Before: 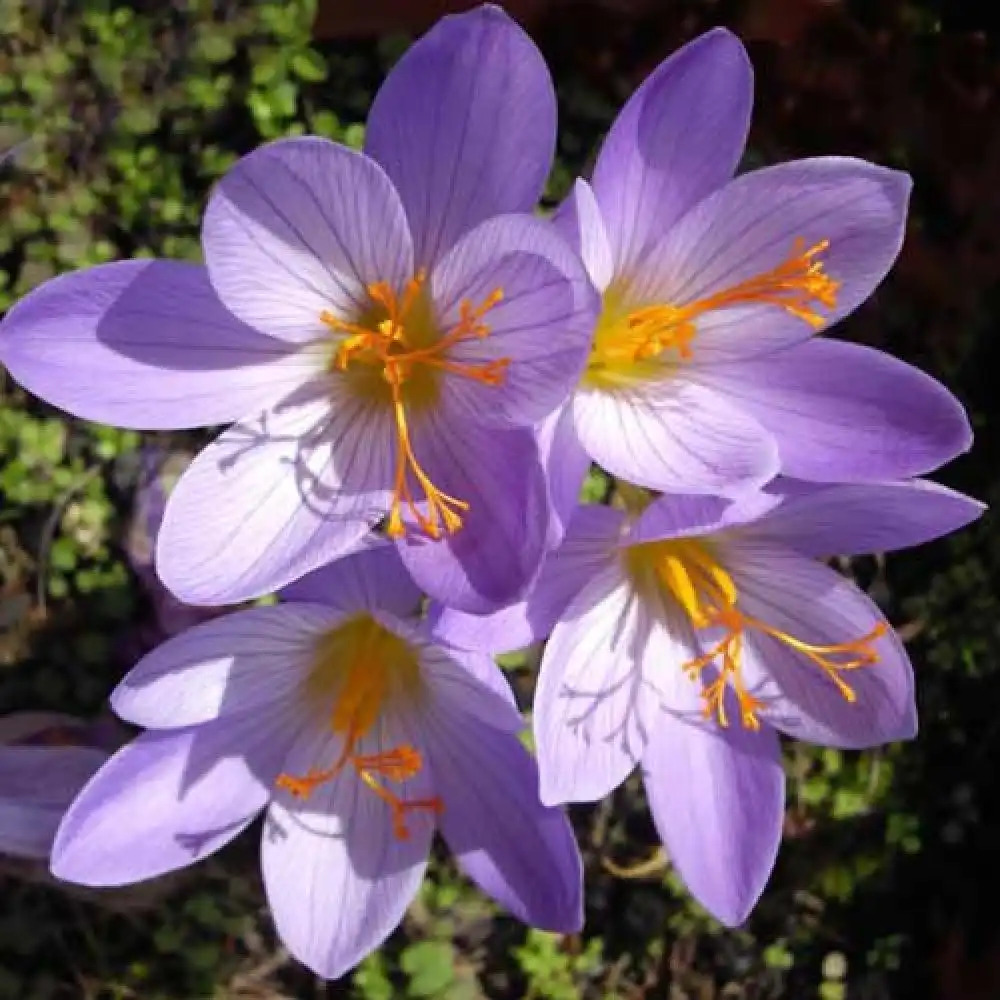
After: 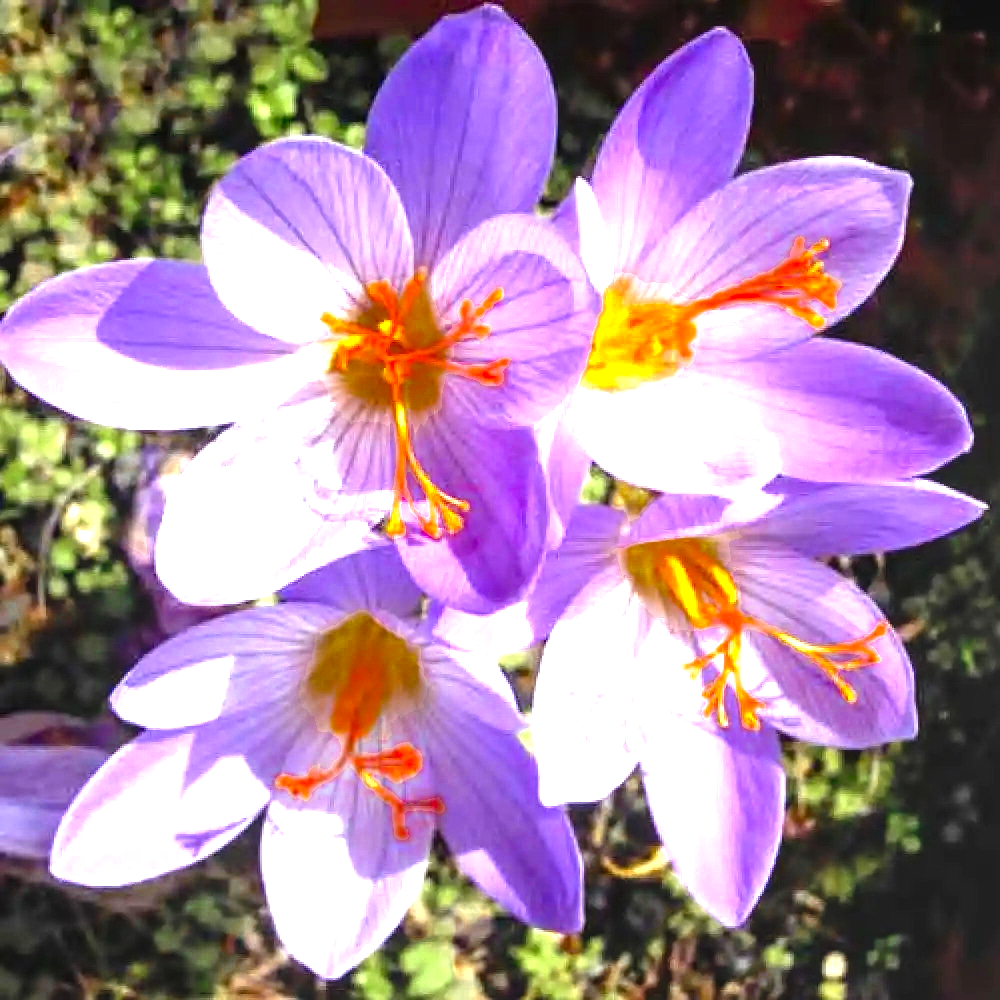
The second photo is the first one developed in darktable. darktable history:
color zones: curves: ch0 [(0.11, 0.396) (0.195, 0.36) (0.25, 0.5) (0.303, 0.412) (0.357, 0.544) (0.75, 0.5) (0.967, 0.328)]; ch1 [(0, 0.468) (0.112, 0.512) (0.202, 0.6) (0.25, 0.5) (0.307, 0.352) (0.357, 0.544) (0.75, 0.5) (0.963, 0.524)]
levels: levels [0, 0.281, 0.562]
local contrast: on, module defaults
